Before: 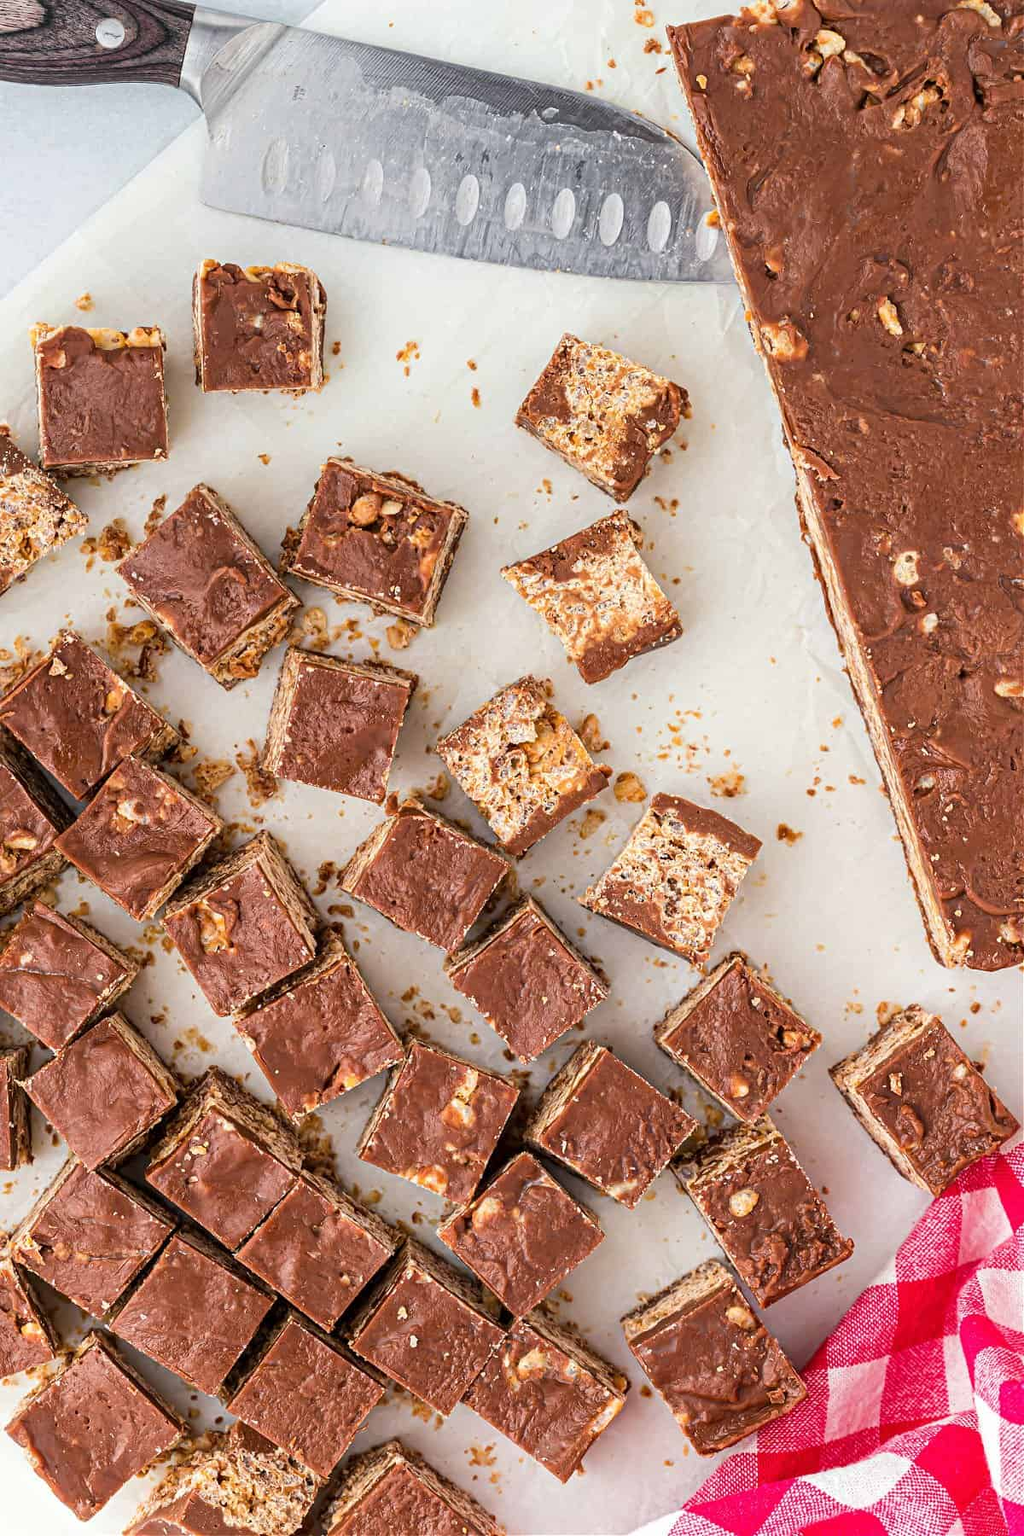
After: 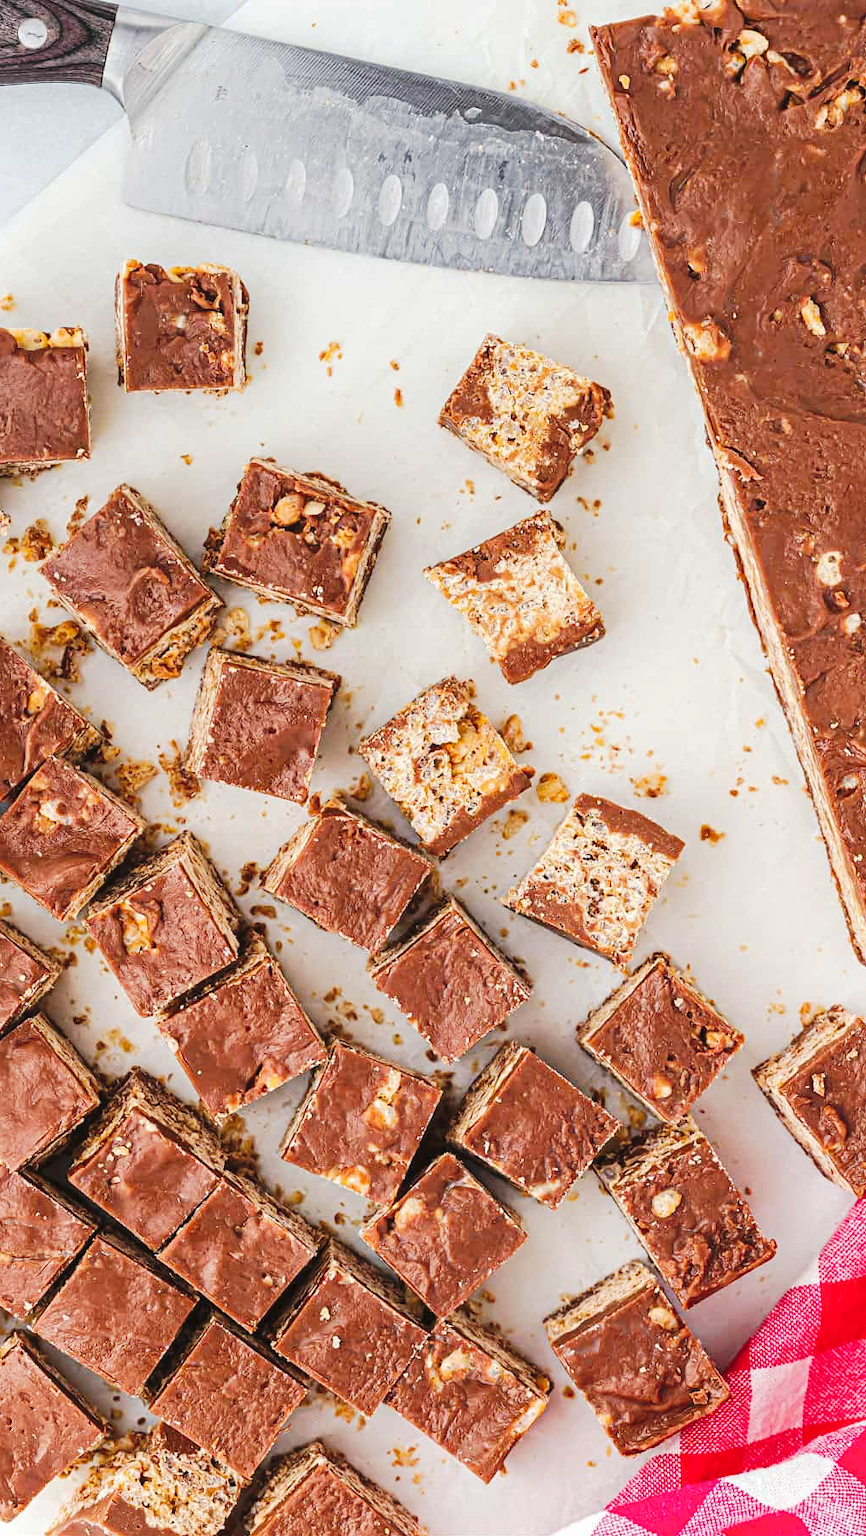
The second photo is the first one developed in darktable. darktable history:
tone curve: curves: ch0 [(0, 0) (0.003, 0.049) (0.011, 0.052) (0.025, 0.061) (0.044, 0.08) (0.069, 0.101) (0.1, 0.119) (0.136, 0.139) (0.177, 0.172) (0.224, 0.222) (0.277, 0.292) (0.335, 0.367) (0.399, 0.444) (0.468, 0.538) (0.543, 0.623) (0.623, 0.713) (0.709, 0.784) (0.801, 0.844) (0.898, 0.916) (1, 1)], preserve colors none
crop: left 7.596%, right 7.798%
